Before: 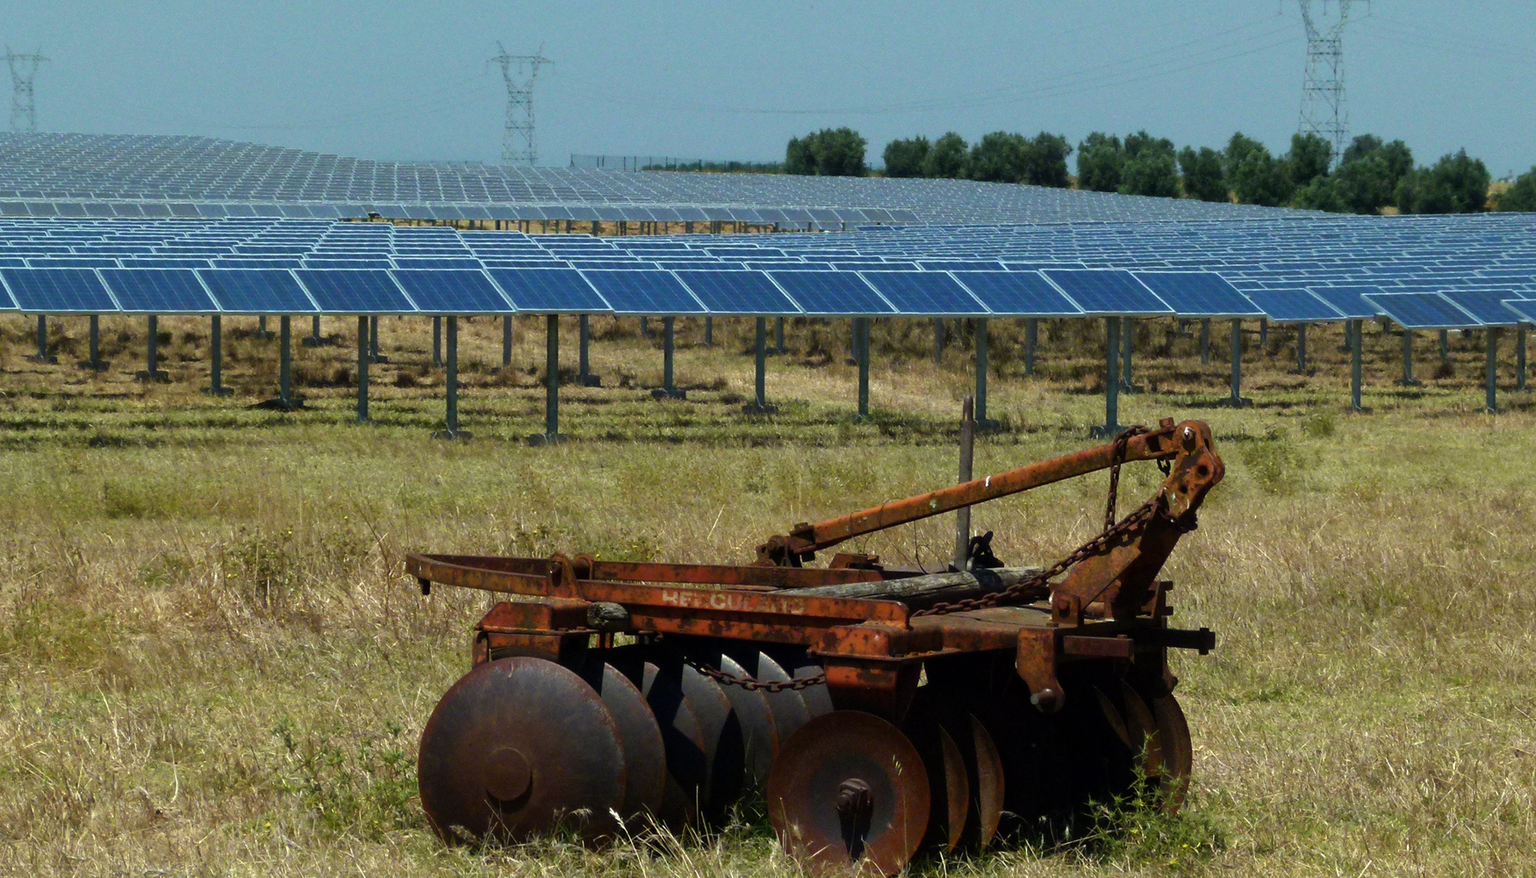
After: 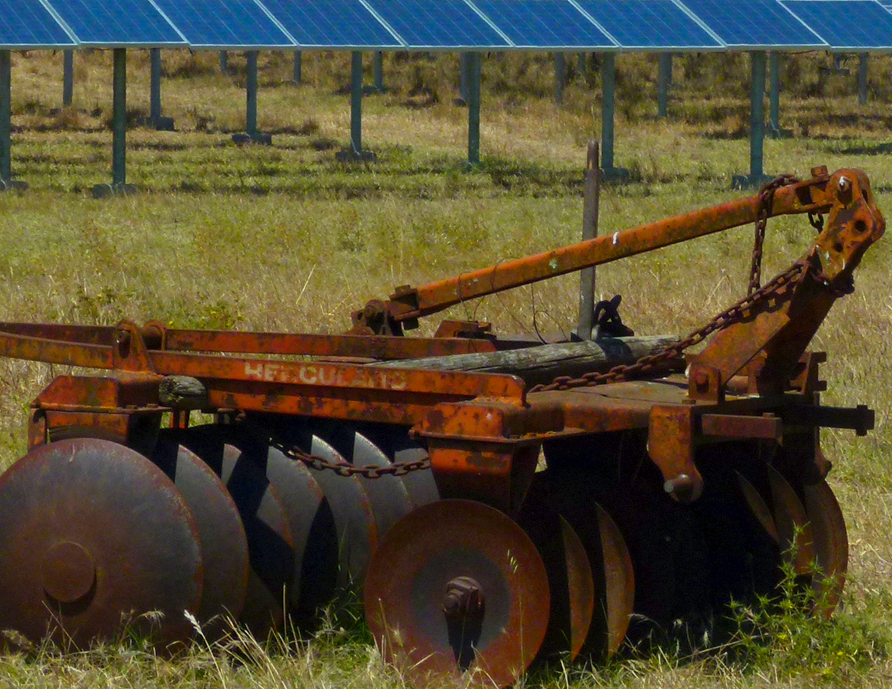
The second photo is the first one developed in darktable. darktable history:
color balance rgb: perceptual saturation grading › global saturation 19.449%, contrast -19.93%
crop and rotate: left 29.156%, top 31.094%, right 19.86%
